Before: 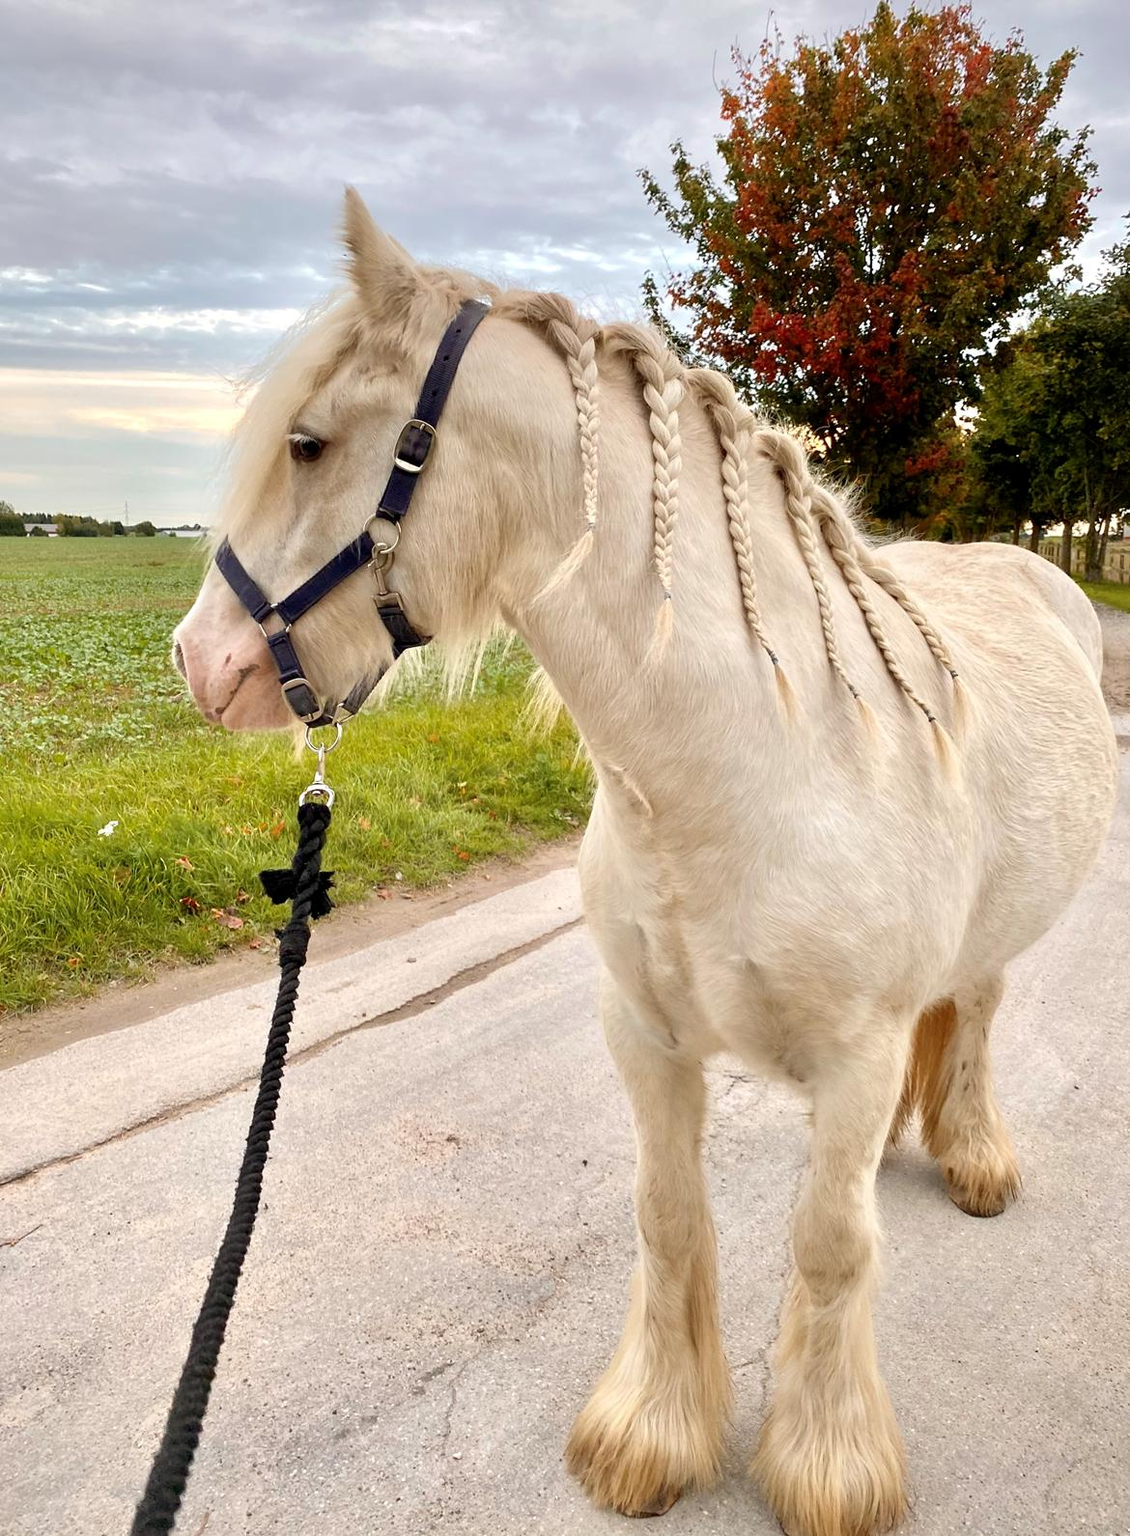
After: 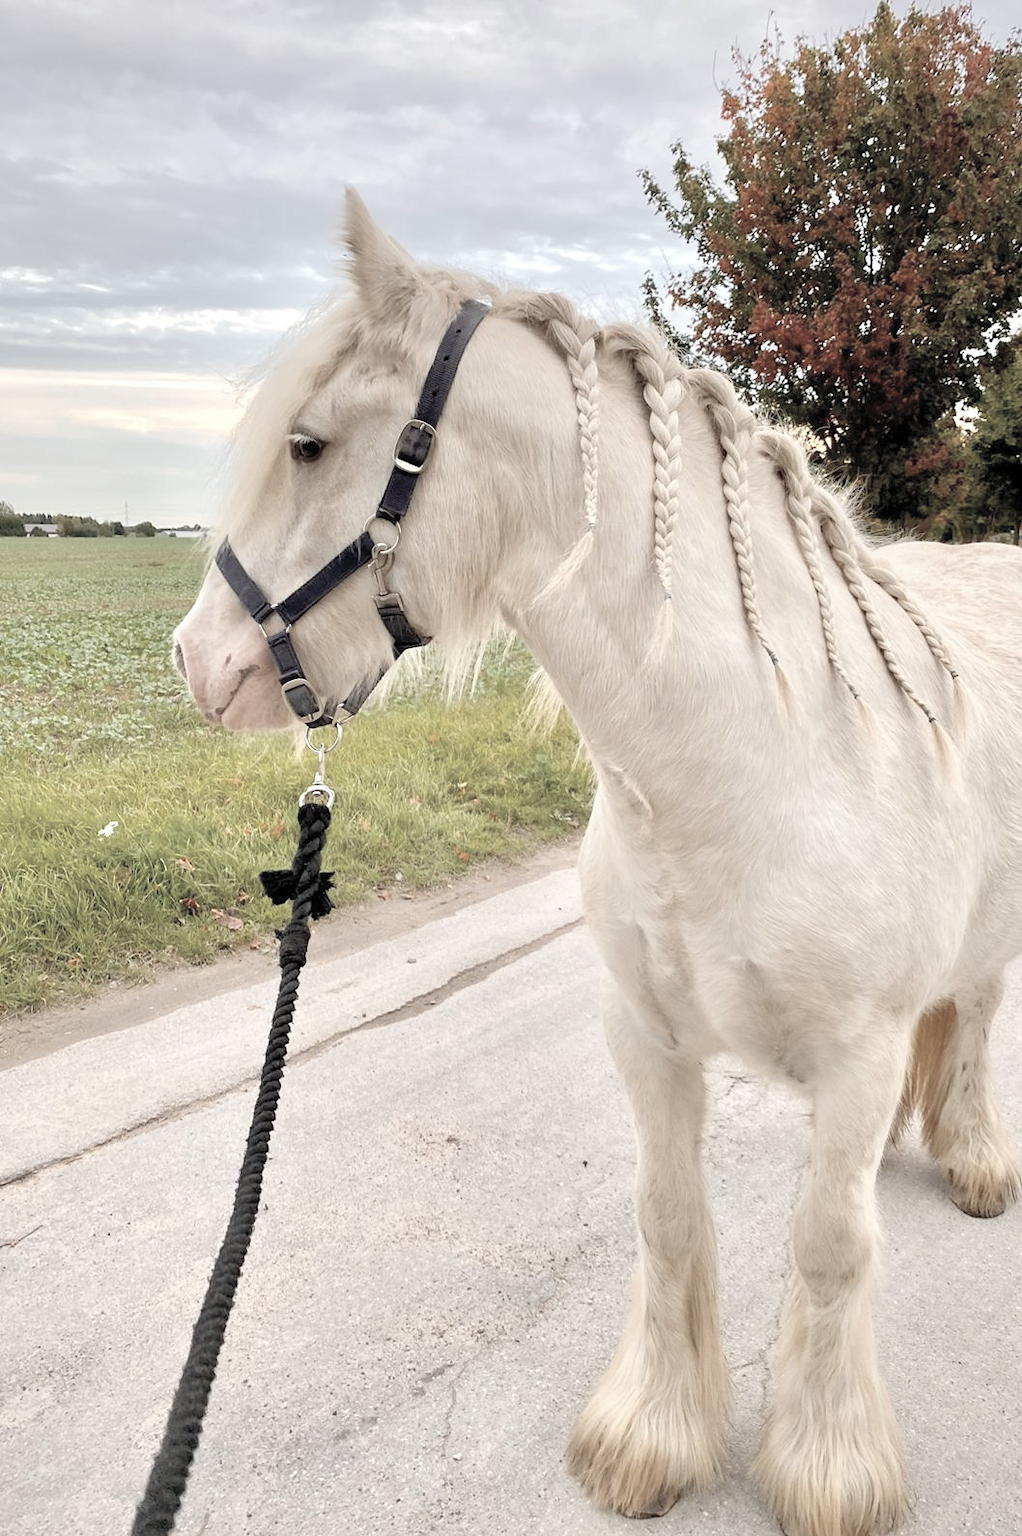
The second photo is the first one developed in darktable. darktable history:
crop: right 9.496%, bottom 0.035%
contrast brightness saturation: brightness 0.189, saturation -0.515
base curve: preserve colors none
